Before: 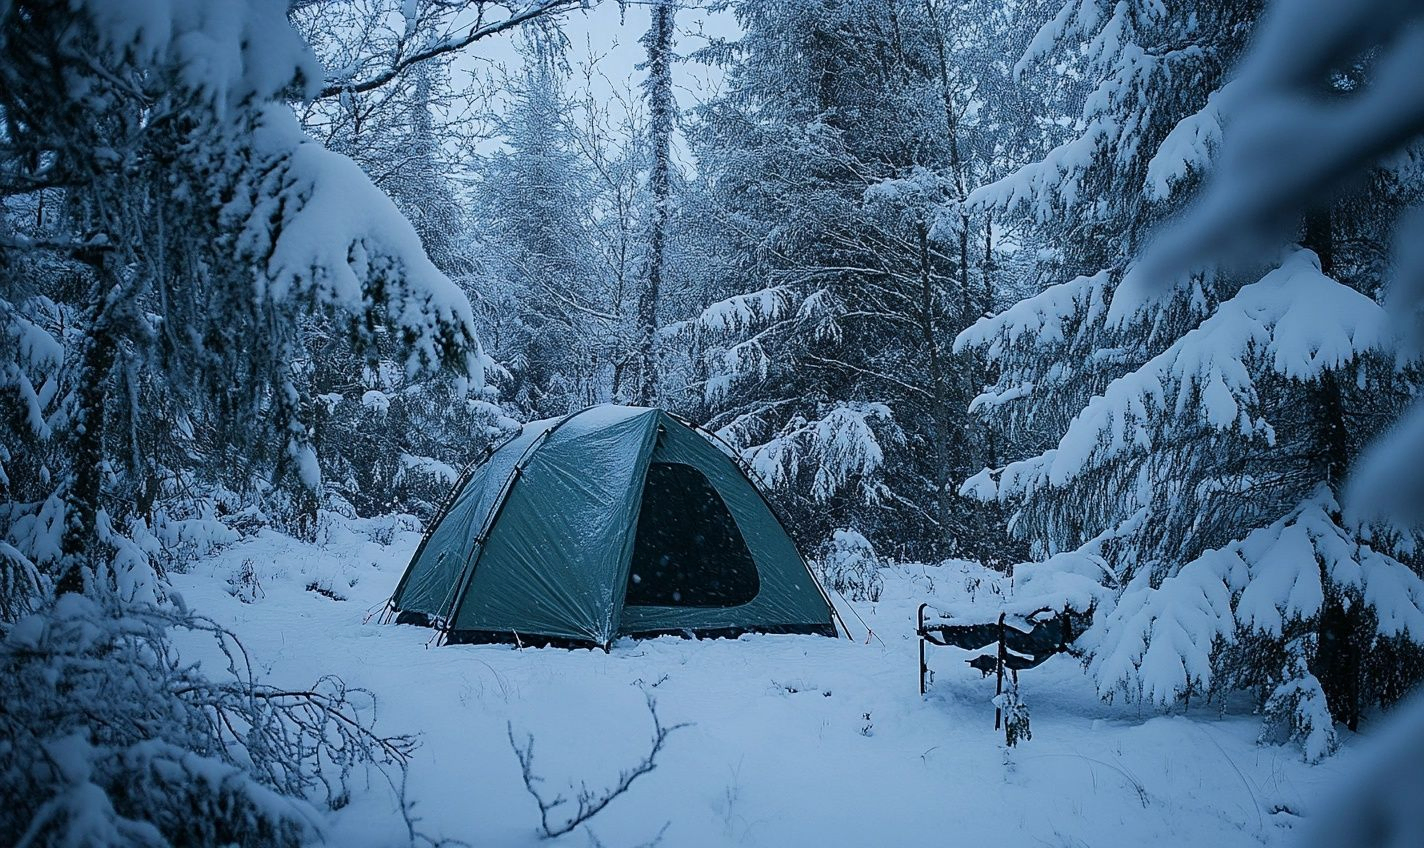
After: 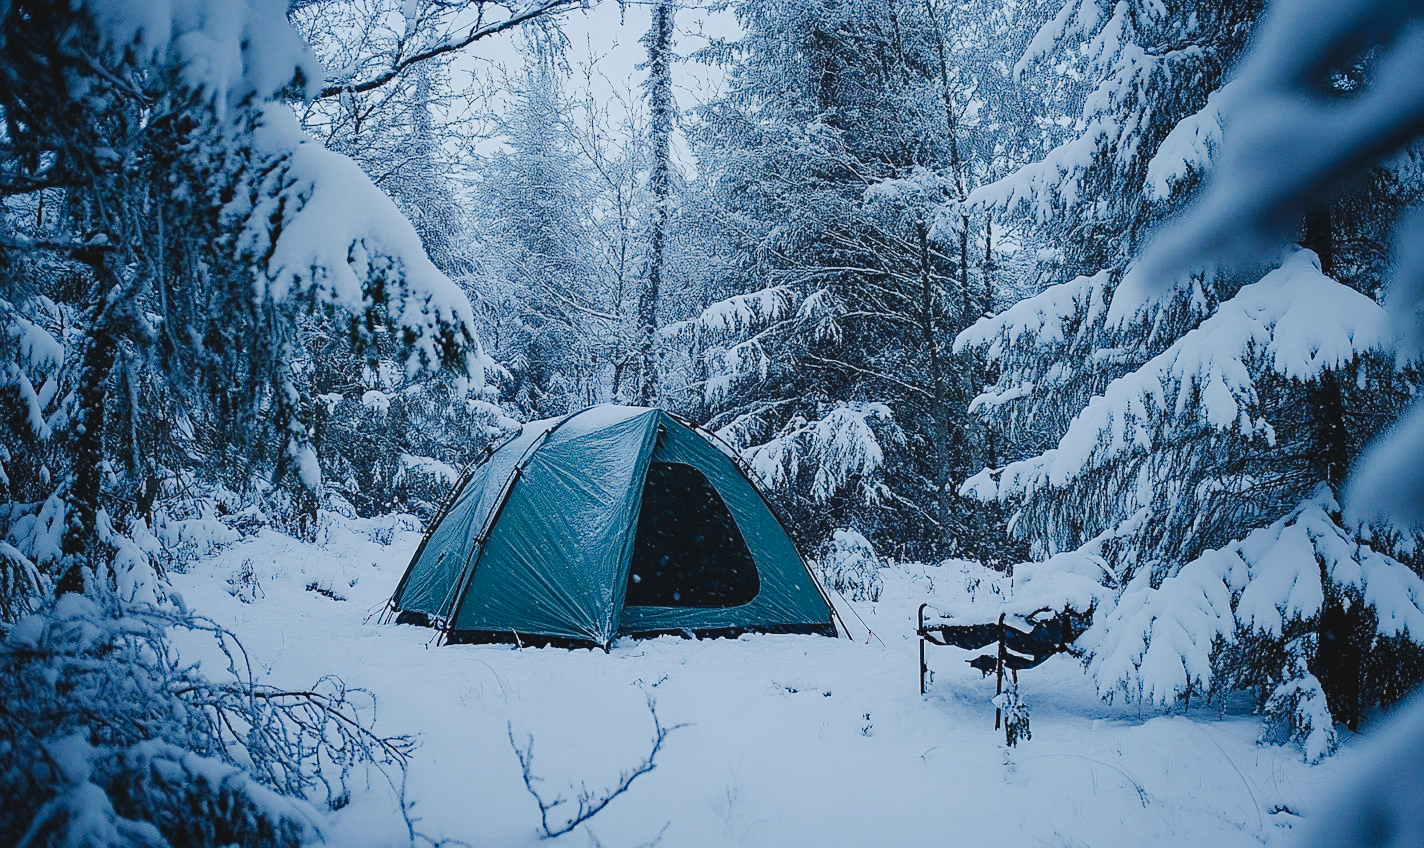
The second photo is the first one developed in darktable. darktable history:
tone curve: curves: ch0 [(0, 0) (0.003, 0.034) (0.011, 0.038) (0.025, 0.046) (0.044, 0.054) (0.069, 0.06) (0.1, 0.079) (0.136, 0.114) (0.177, 0.151) (0.224, 0.213) (0.277, 0.293) (0.335, 0.385) (0.399, 0.482) (0.468, 0.578) (0.543, 0.655) (0.623, 0.724) (0.709, 0.786) (0.801, 0.854) (0.898, 0.922) (1, 1)], preserve colors none
contrast brightness saturation: contrast -0.1, saturation -0.1
